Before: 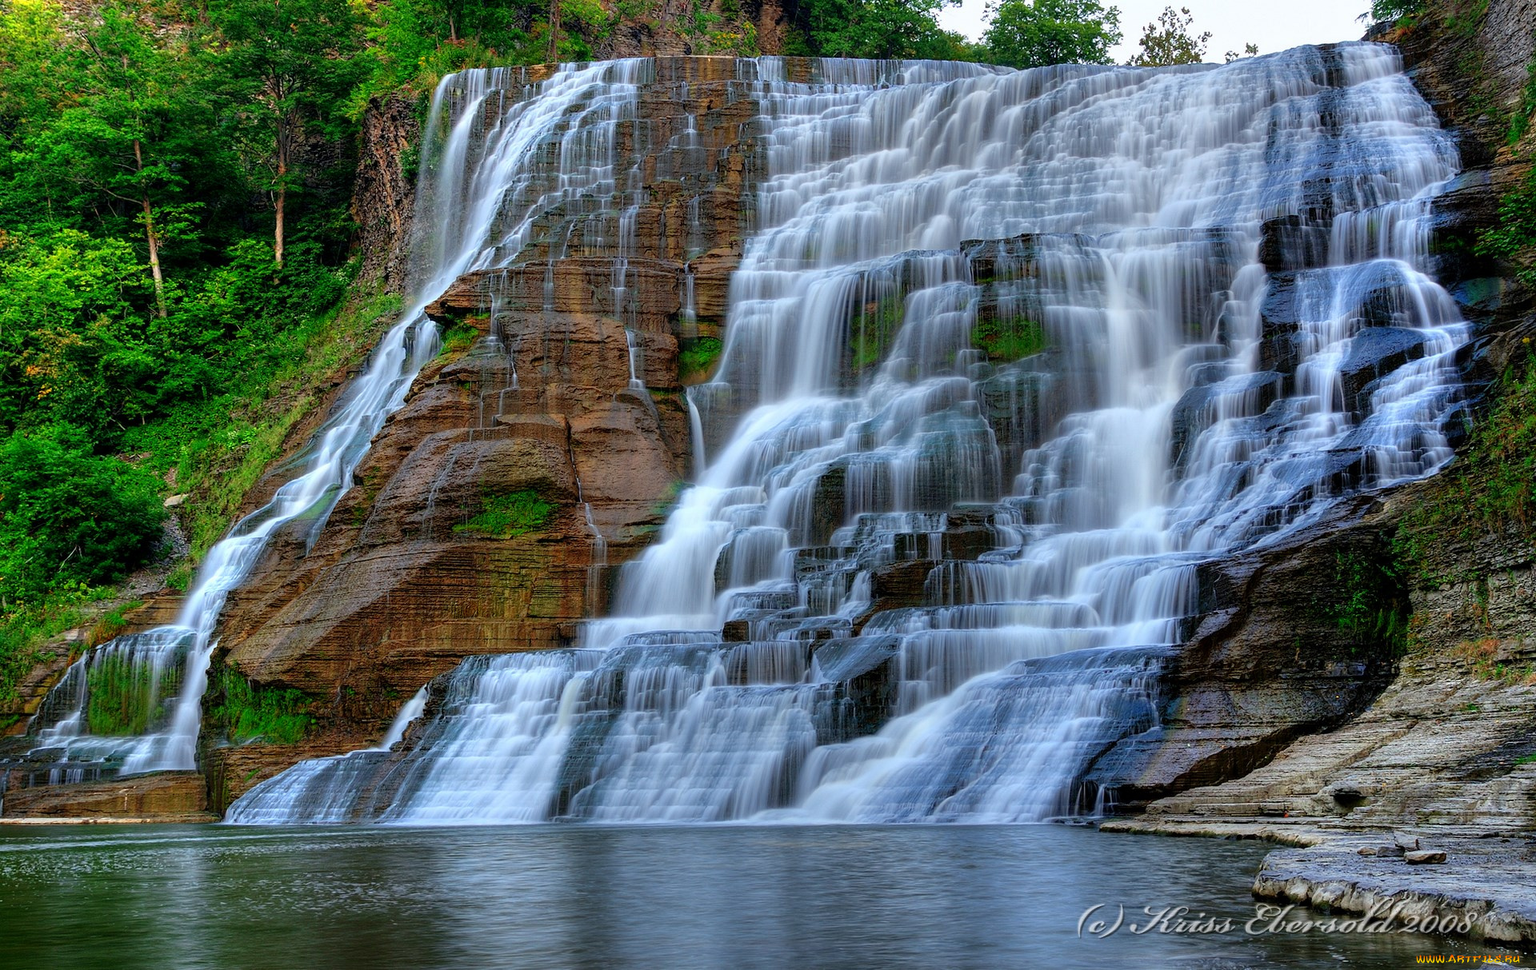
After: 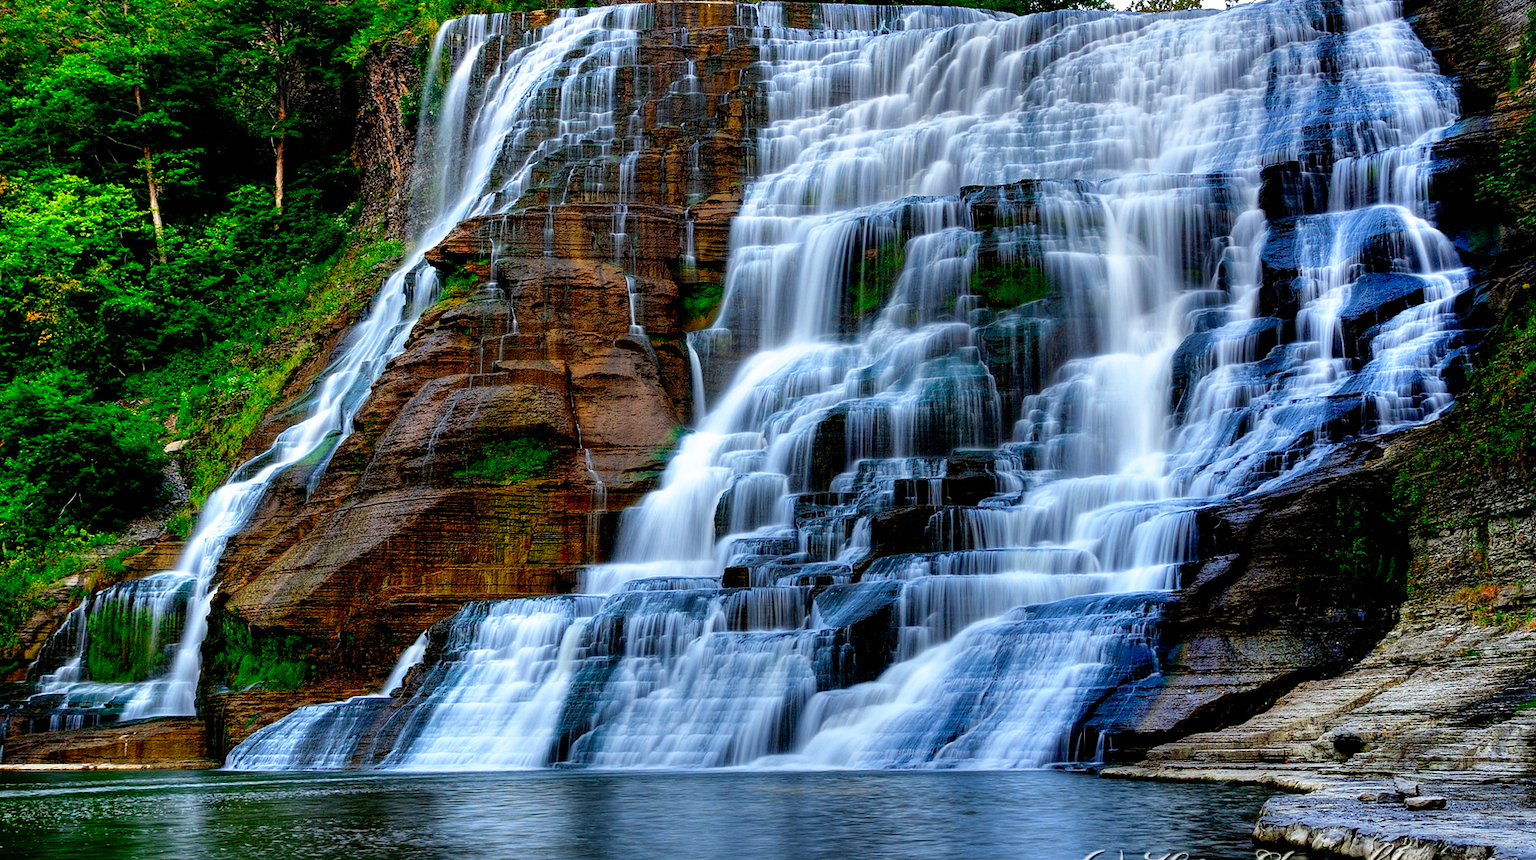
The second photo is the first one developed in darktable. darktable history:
filmic rgb: black relative exposure -5.5 EV, white relative exposure 2.5 EV, threshold 3 EV, target black luminance 0%, hardness 4.51, latitude 67.35%, contrast 1.453, shadows ↔ highlights balance -3.52%, preserve chrominance no, color science v4 (2020), contrast in shadows soft, enable highlight reconstruction true
crop and rotate: top 5.609%, bottom 5.609%
tone equalizer: on, module defaults
